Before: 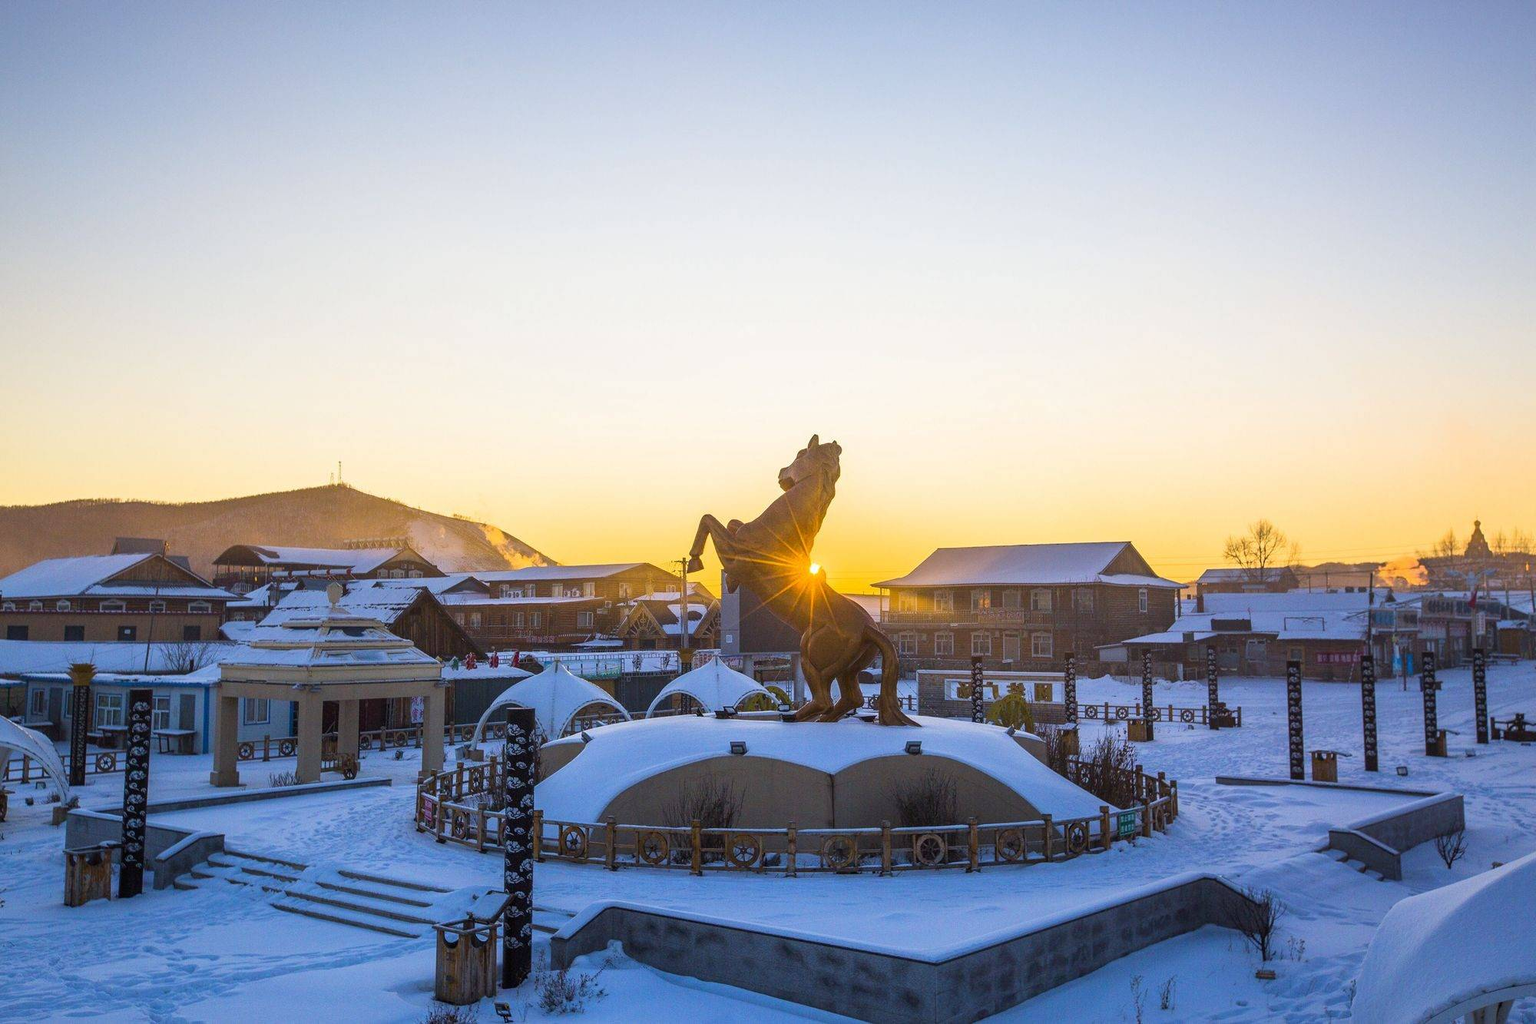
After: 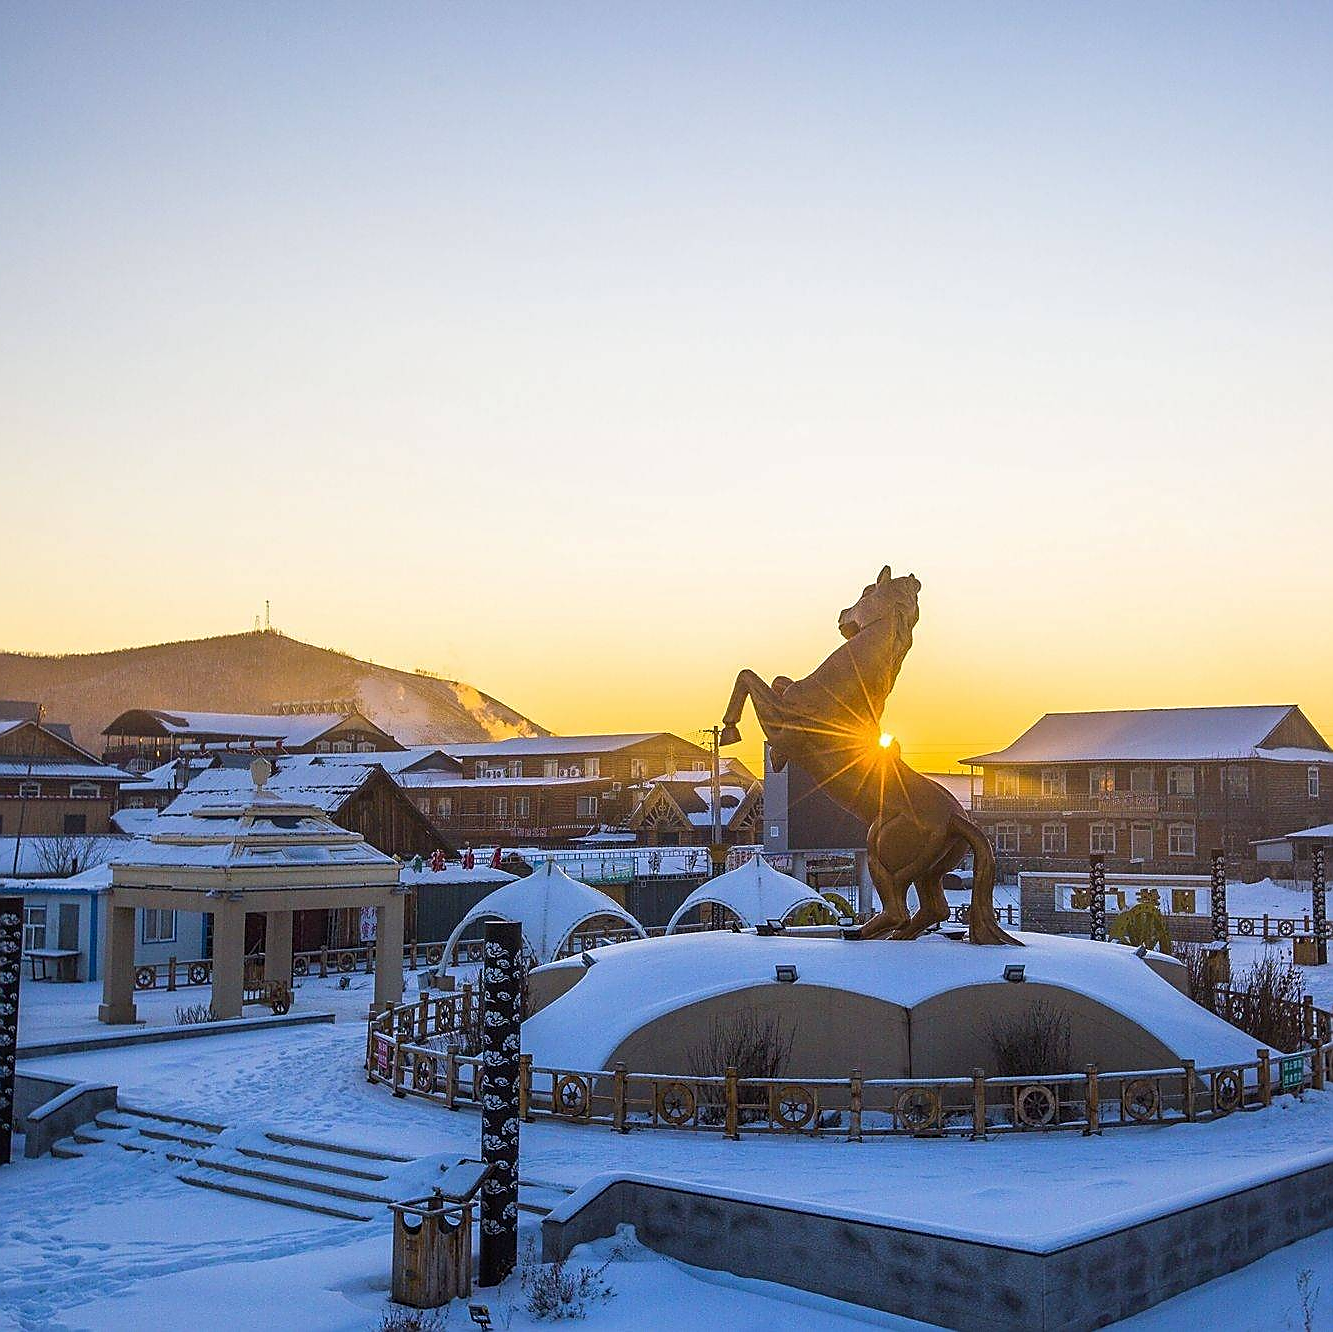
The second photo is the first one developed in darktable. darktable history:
sharpen: radius 1.4, amount 1.25, threshold 0.7
crop and rotate: left 8.786%, right 24.548%
